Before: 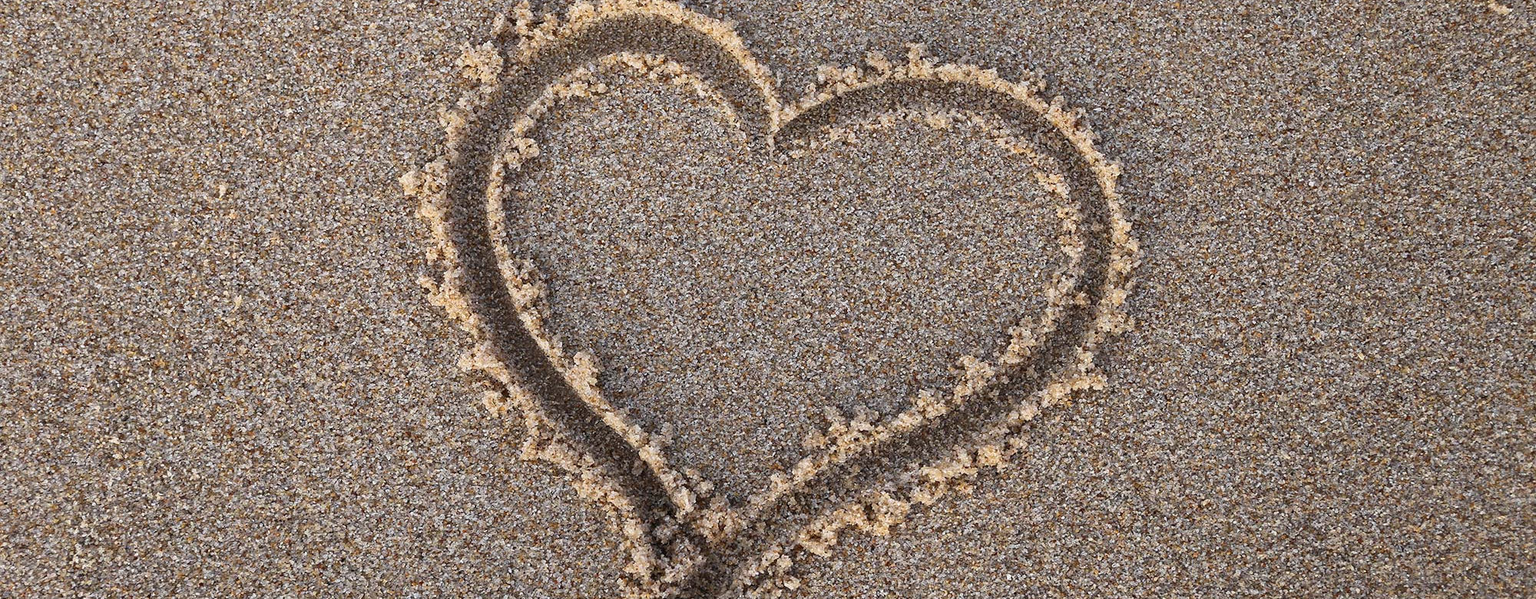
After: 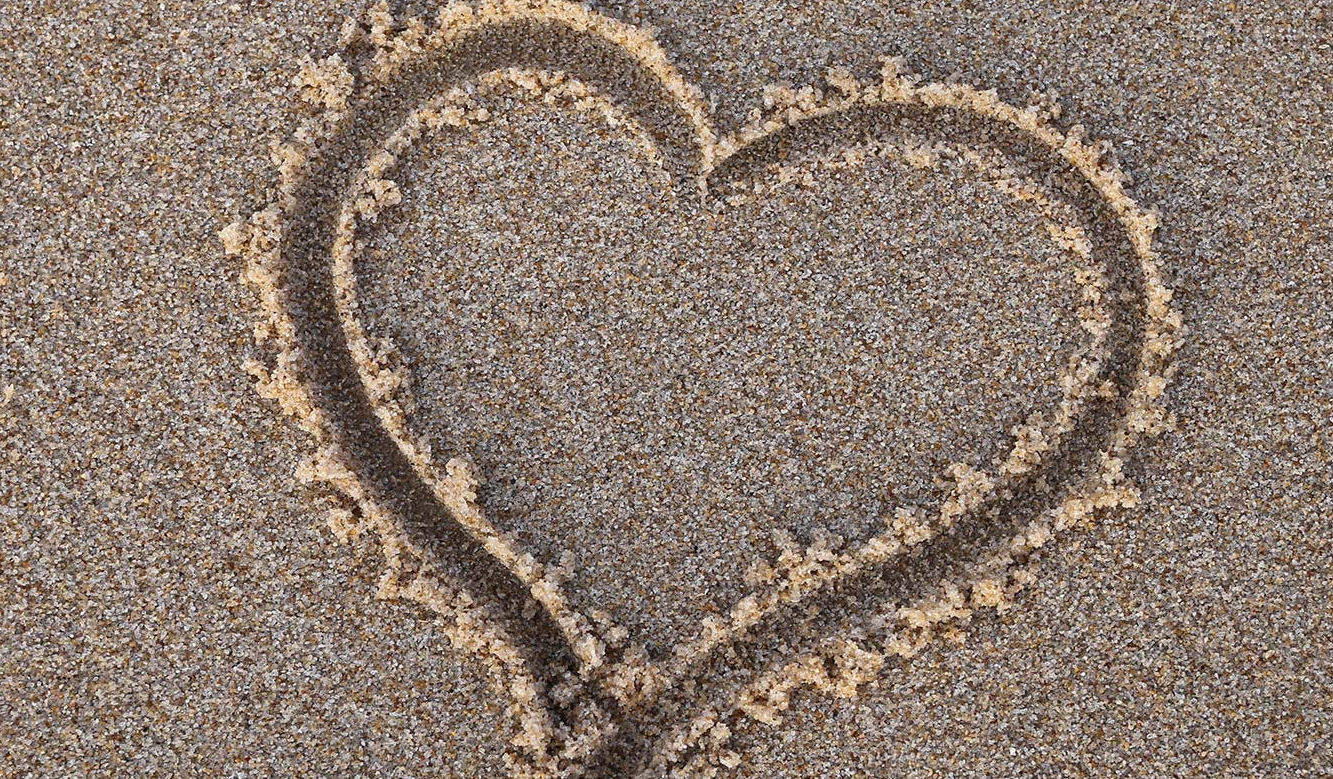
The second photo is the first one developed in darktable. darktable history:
shadows and highlights: shadows color adjustment 97.67%, soften with gaussian
crop and rotate: left 15.061%, right 18.287%
